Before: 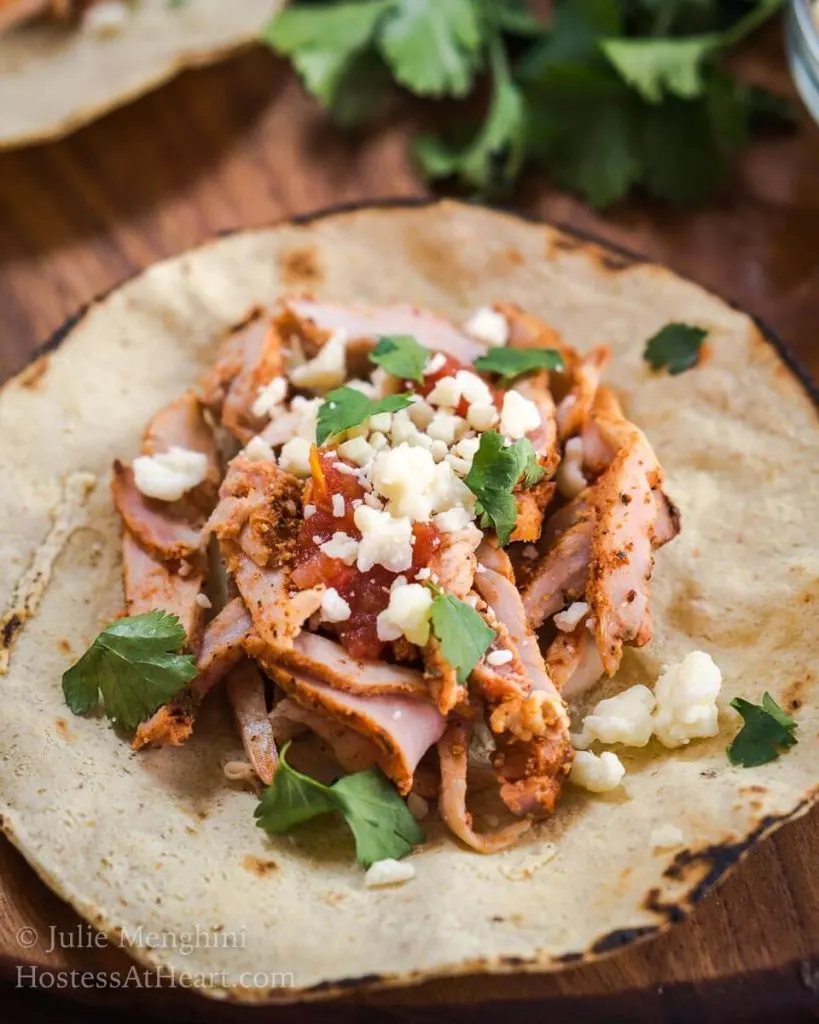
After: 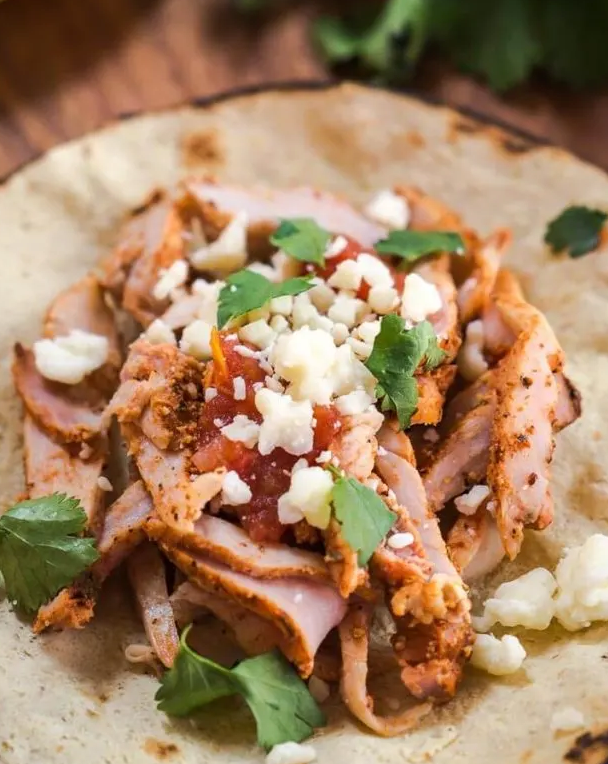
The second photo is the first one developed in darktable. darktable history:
crop and rotate: left 12.158%, top 11.48%, right 13.572%, bottom 13.822%
